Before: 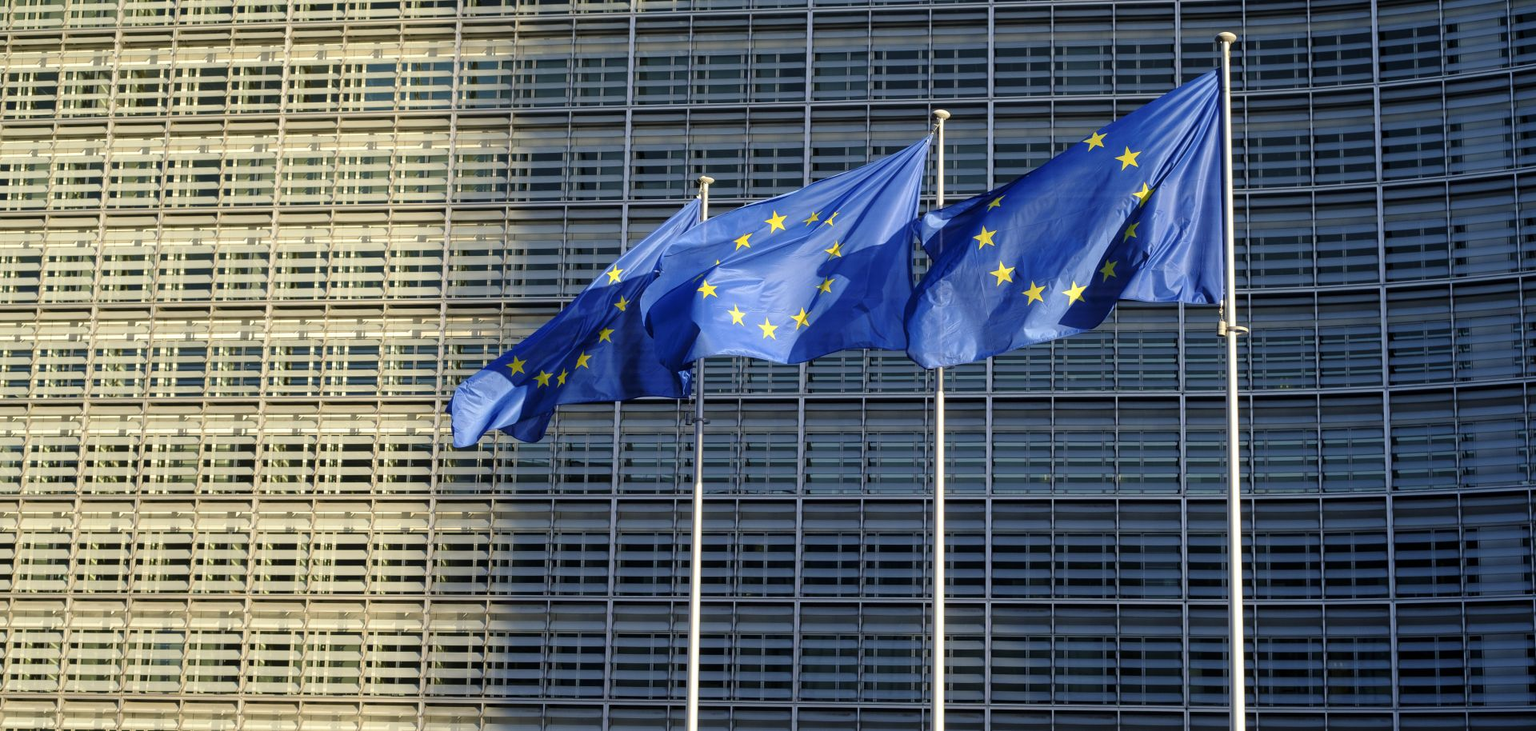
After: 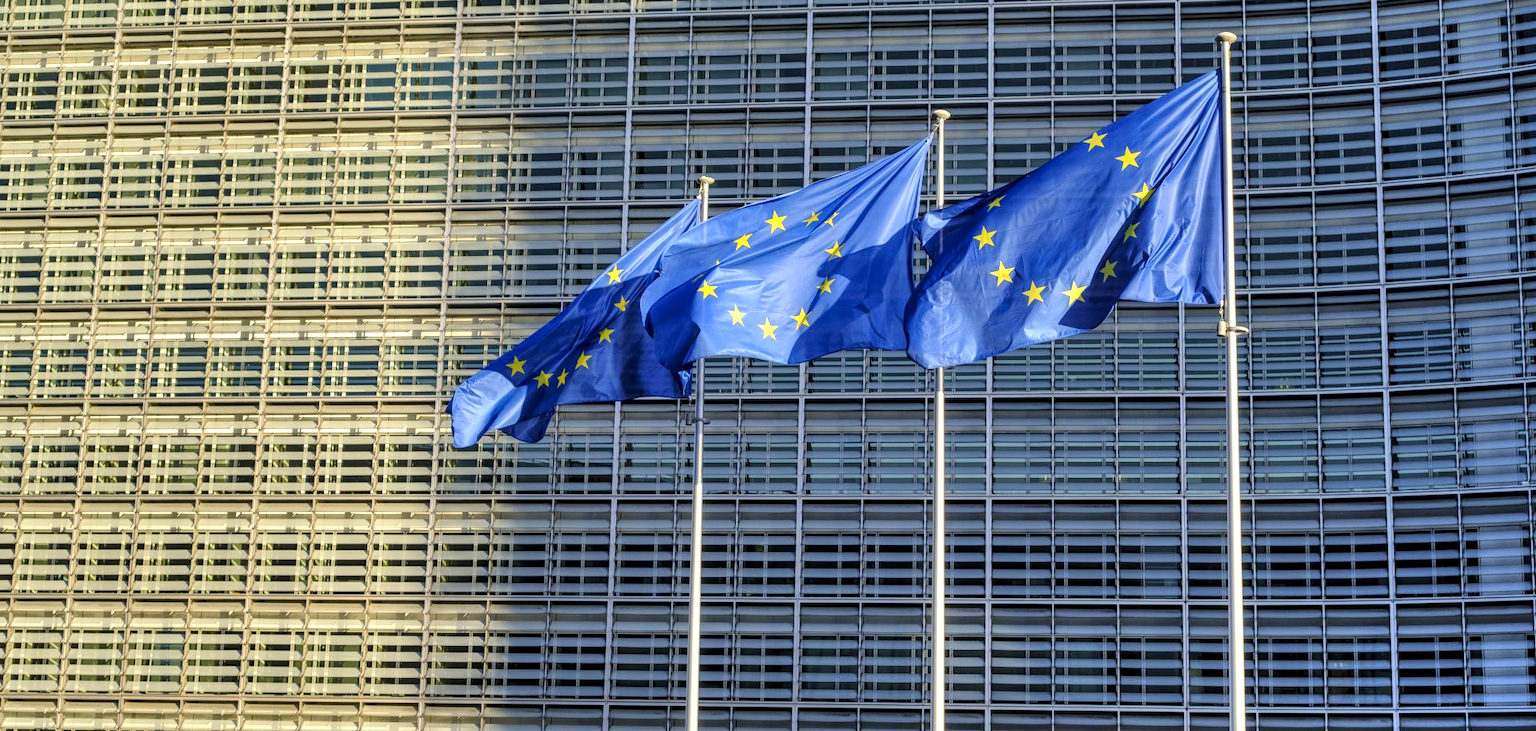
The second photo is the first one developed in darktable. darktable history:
contrast brightness saturation: brightness 0.09, saturation 0.193
shadows and highlights: shadows 60.81, soften with gaussian
local contrast: highlights 62%, detail 143%, midtone range 0.431
